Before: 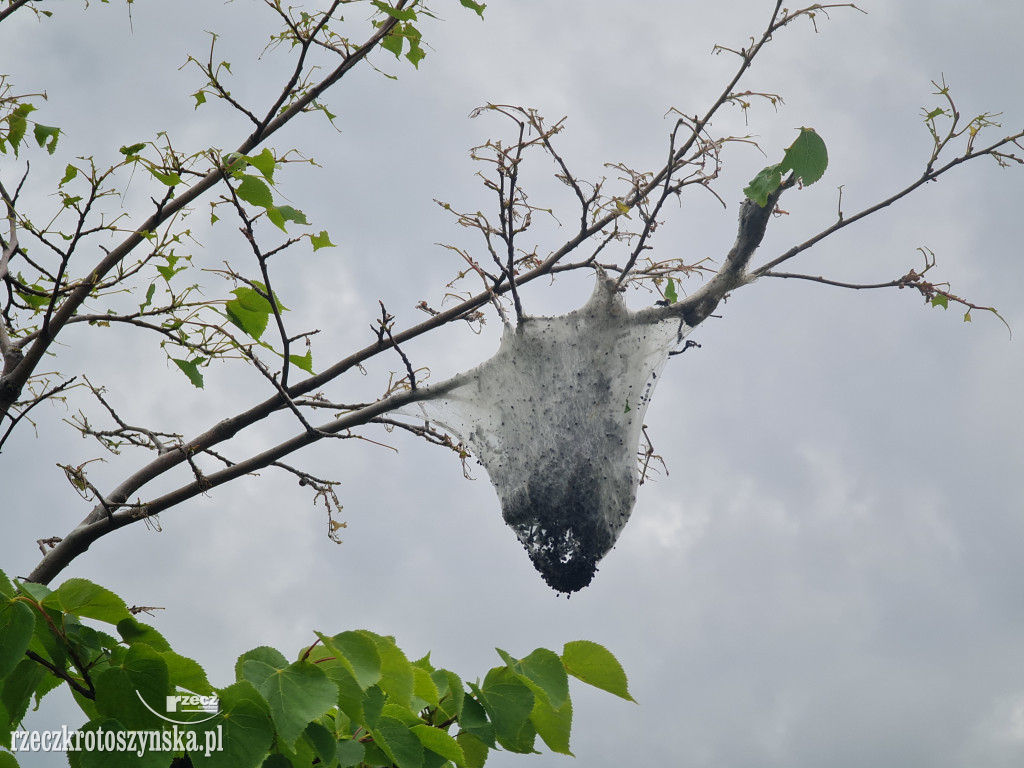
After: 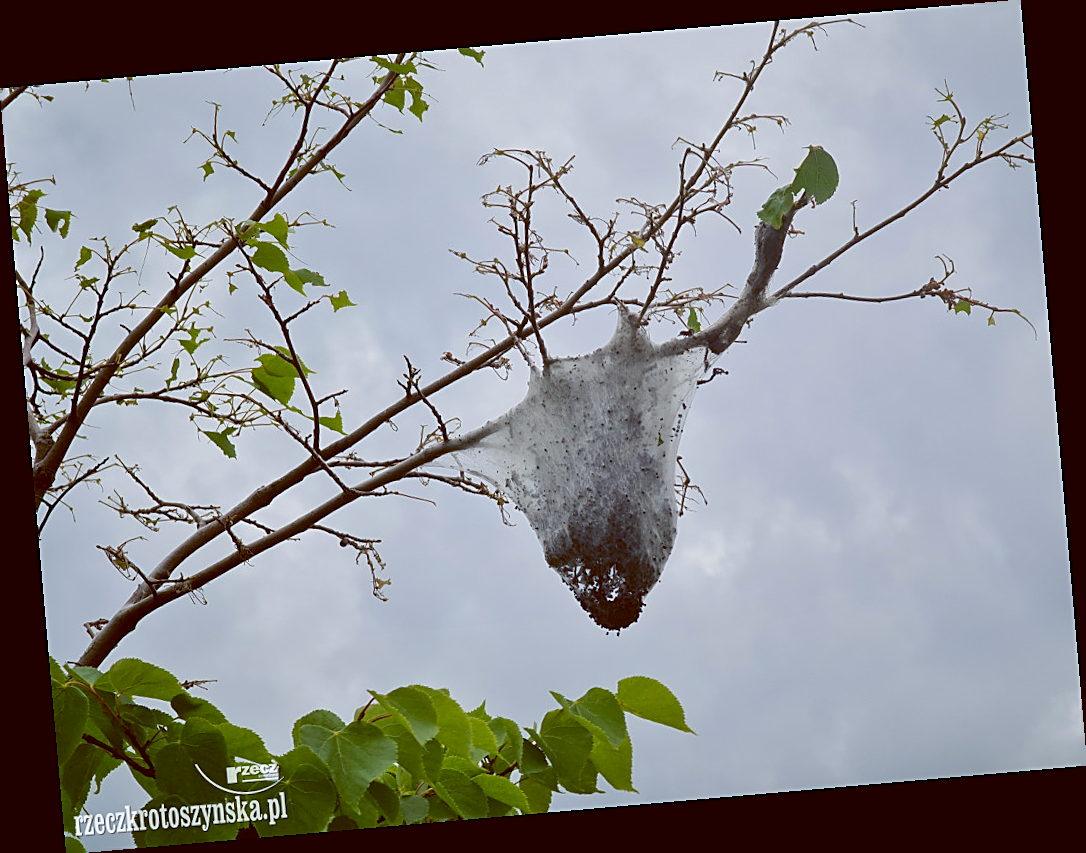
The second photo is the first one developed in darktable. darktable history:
sharpen: on, module defaults
rotate and perspective: rotation -4.98°, automatic cropping off
color balance: lift [1, 1.015, 1.004, 0.985], gamma [1, 0.958, 0.971, 1.042], gain [1, 0.956, 0.977, 1.044]
